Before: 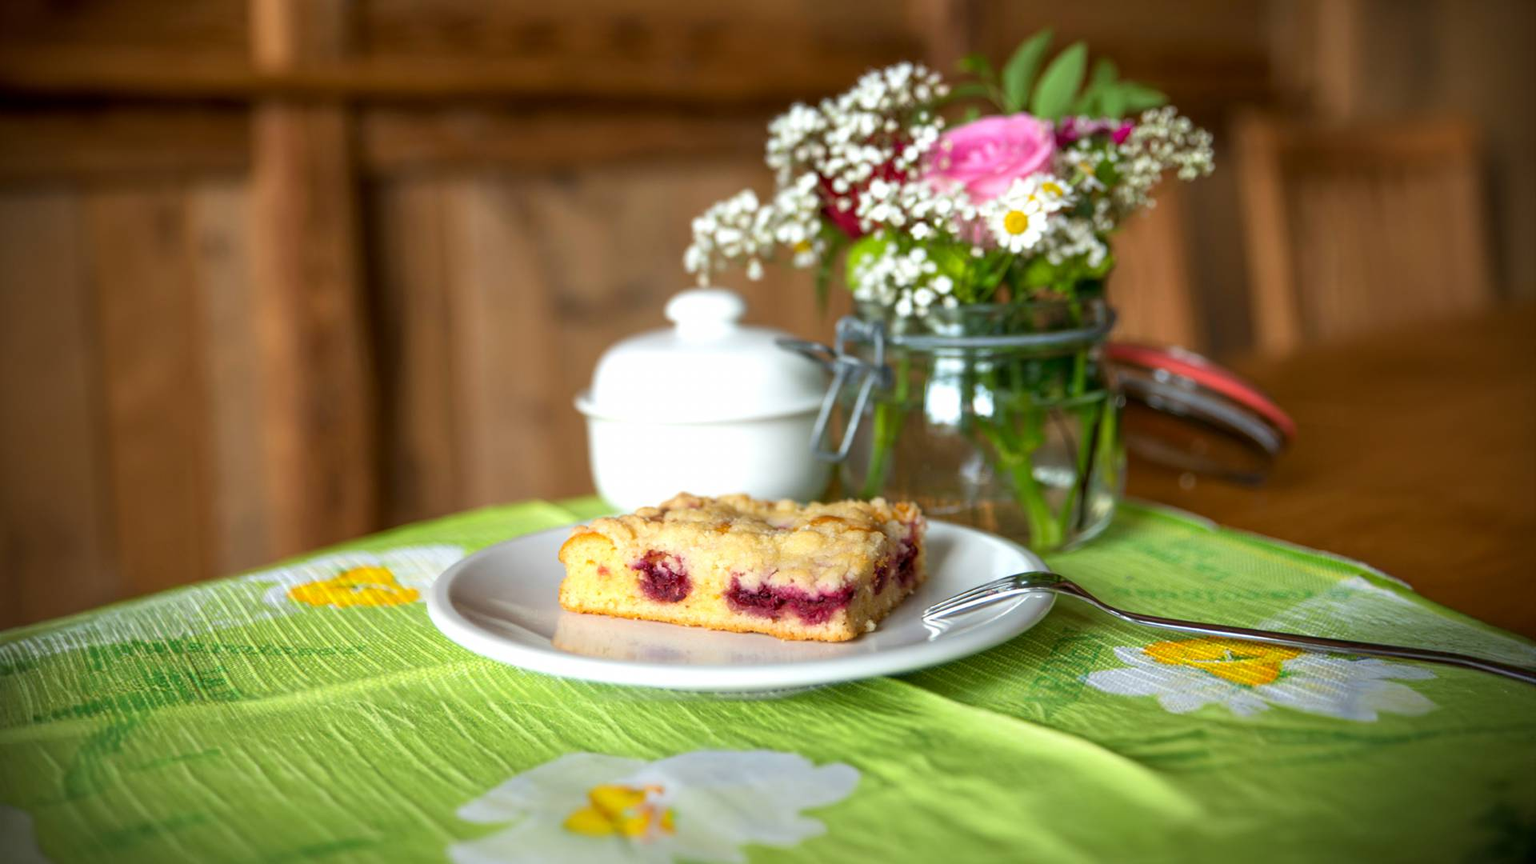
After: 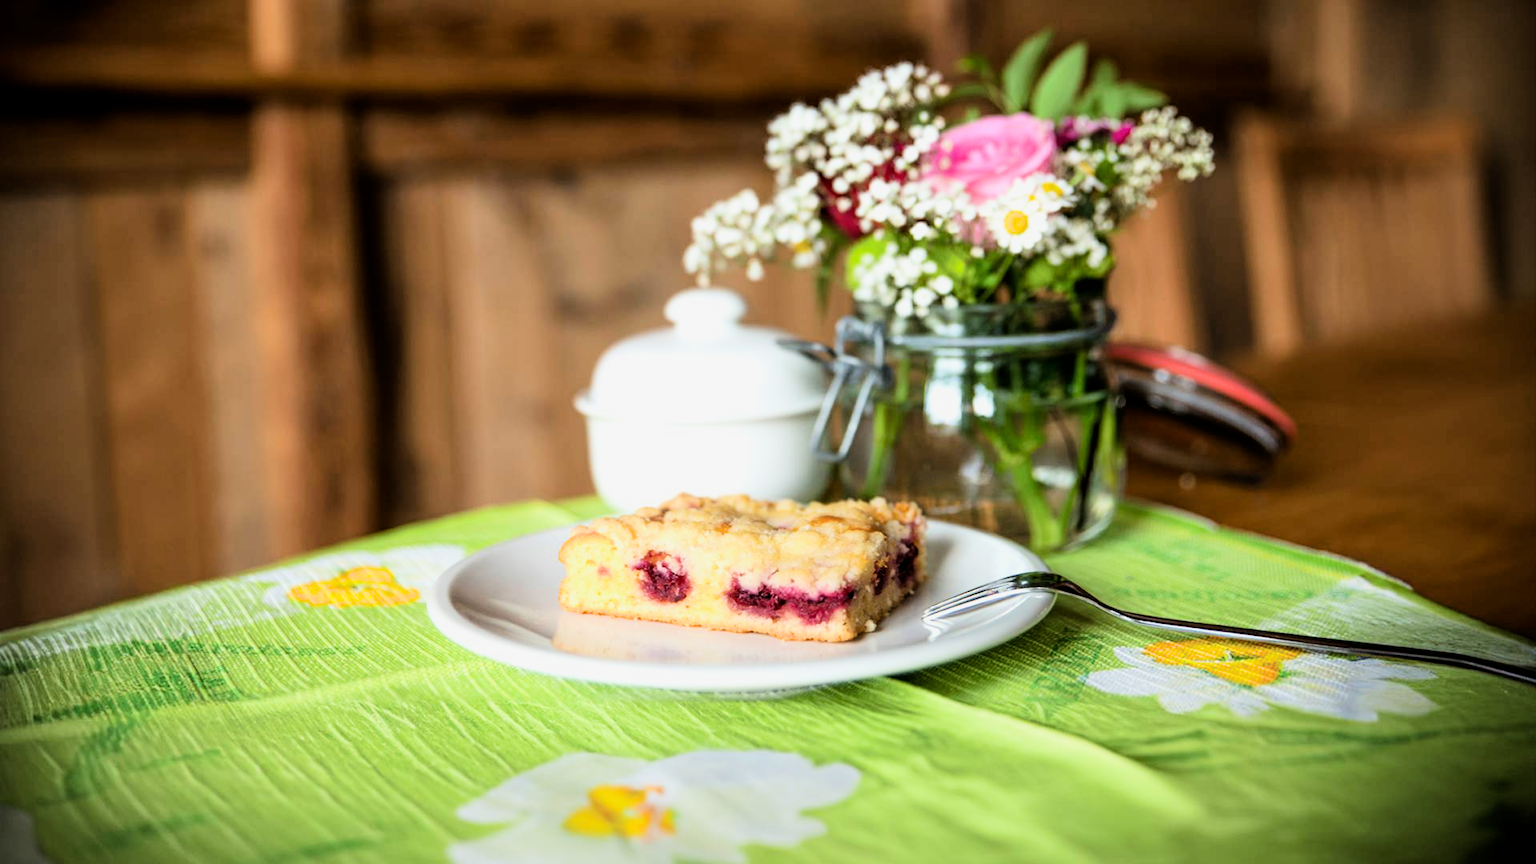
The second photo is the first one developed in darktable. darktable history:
exposure: exposure 0.496 EV, compensate highlight preservation false
filmic rgb: black relative exposure -5 EV, hardness 2.88, contrast 1.5
